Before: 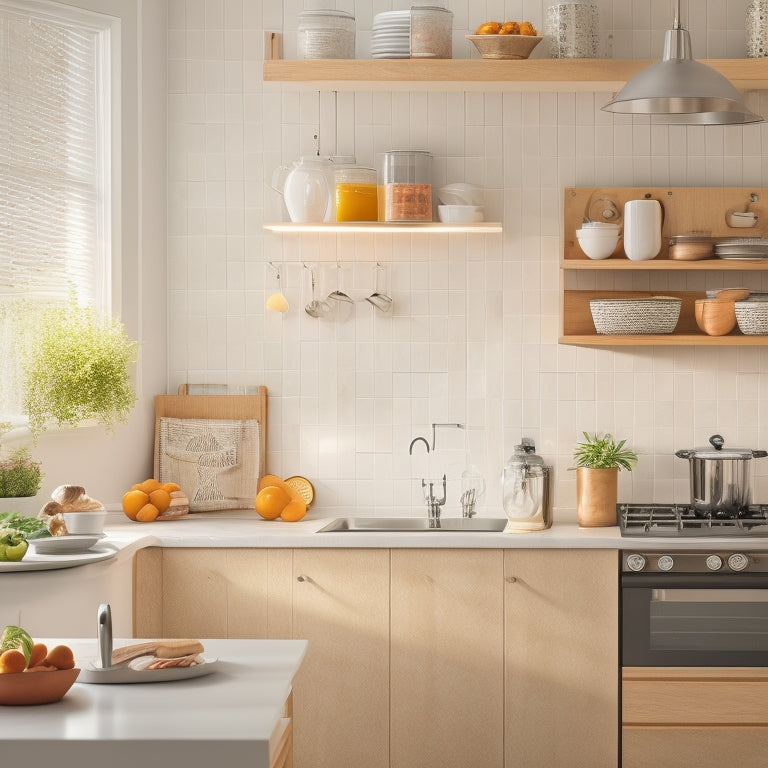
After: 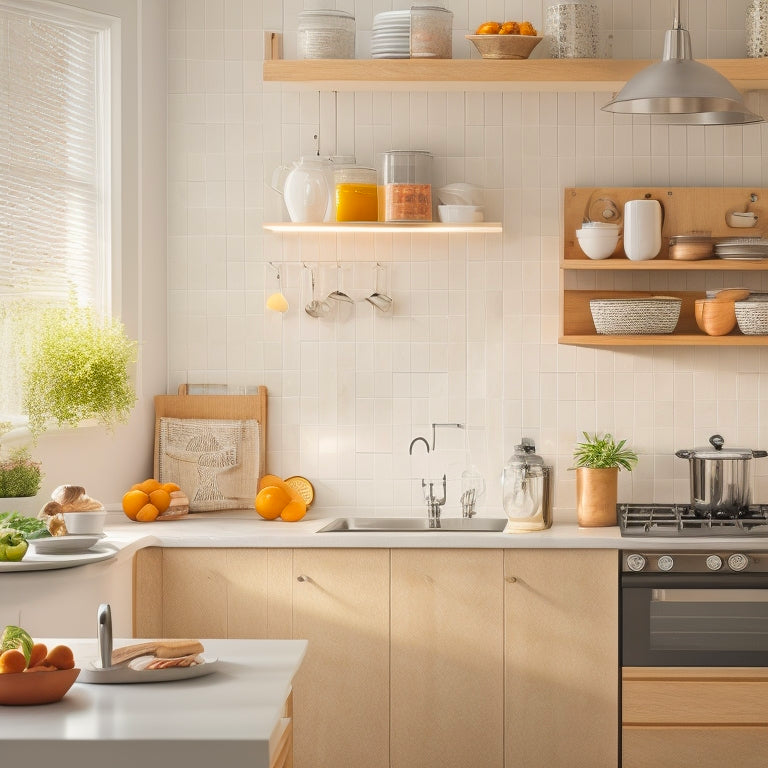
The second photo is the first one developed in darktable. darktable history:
contrast brightness saturation: contrast 0.042, saturation 0.155
